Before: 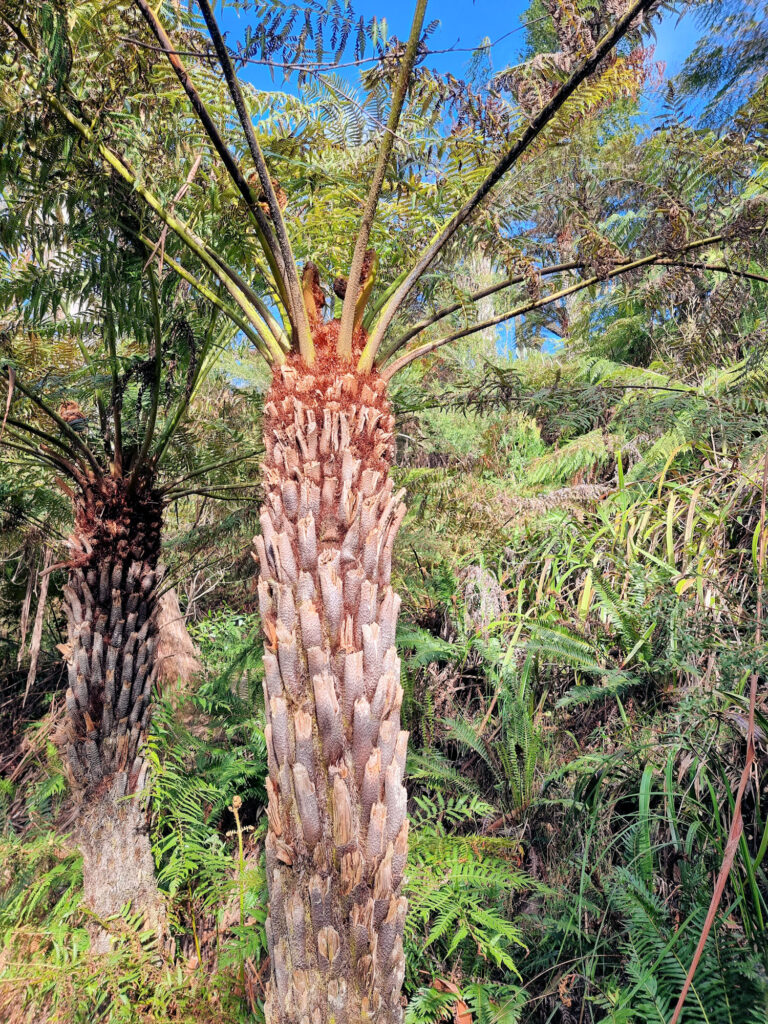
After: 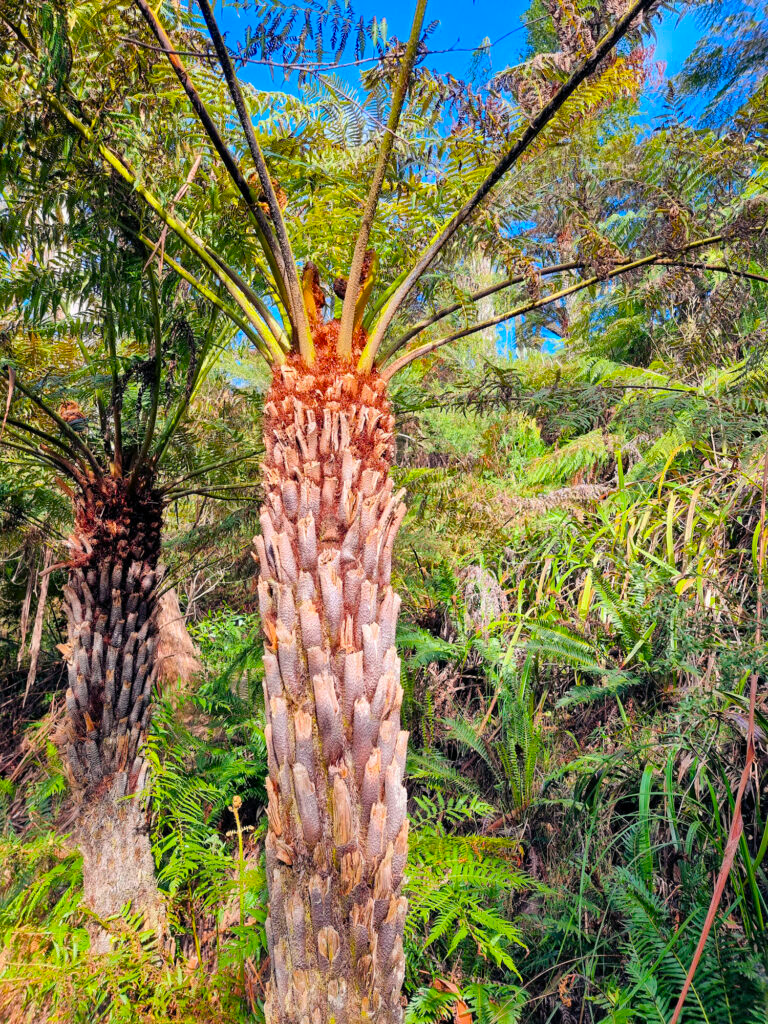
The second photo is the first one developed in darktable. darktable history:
white balance: red 1, blue 1
color balance rgb: linear chroma grading › global chroma 15%, perceptual saturation grading › global saturation 30%
